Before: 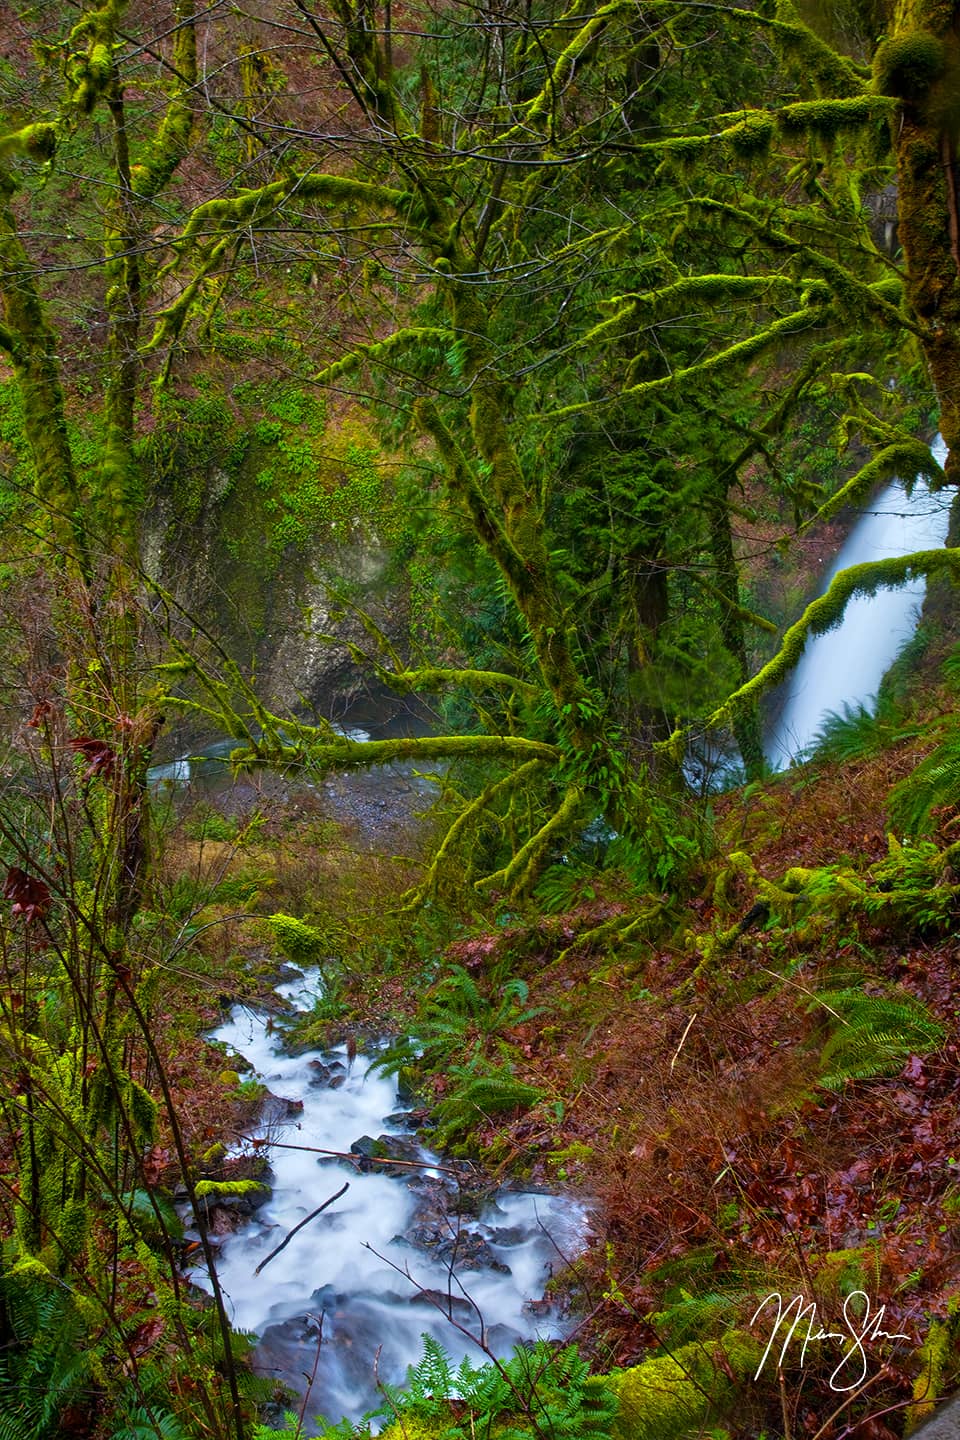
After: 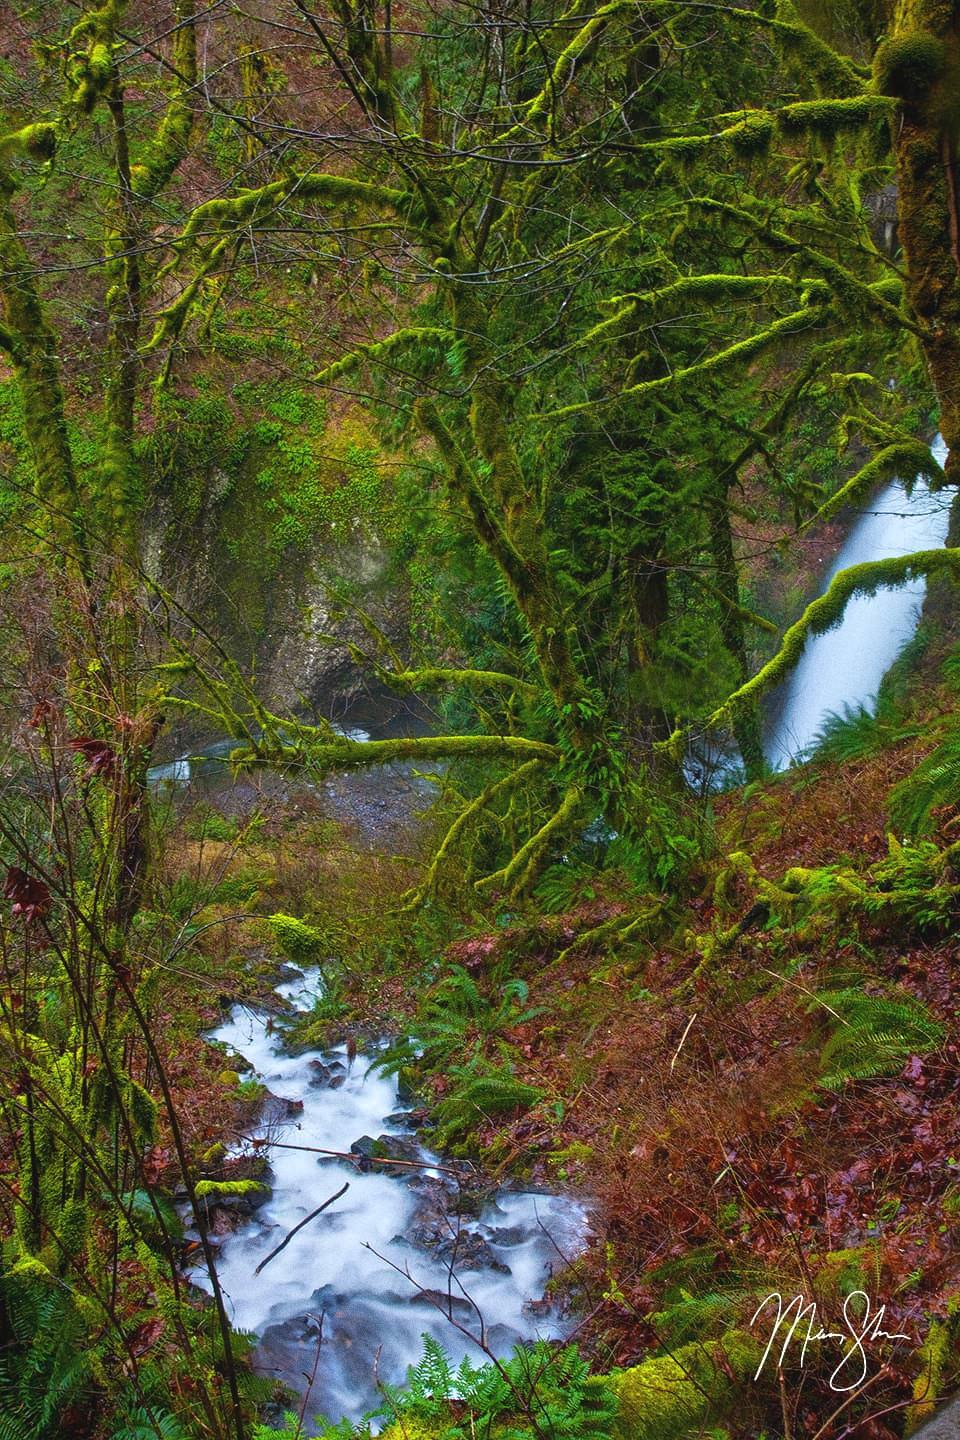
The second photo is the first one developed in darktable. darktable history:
exposure: black level correction -0.005, exposure 0.054 EV, compensate highlight preservation false
grain: coarseness 0.09 ISO
